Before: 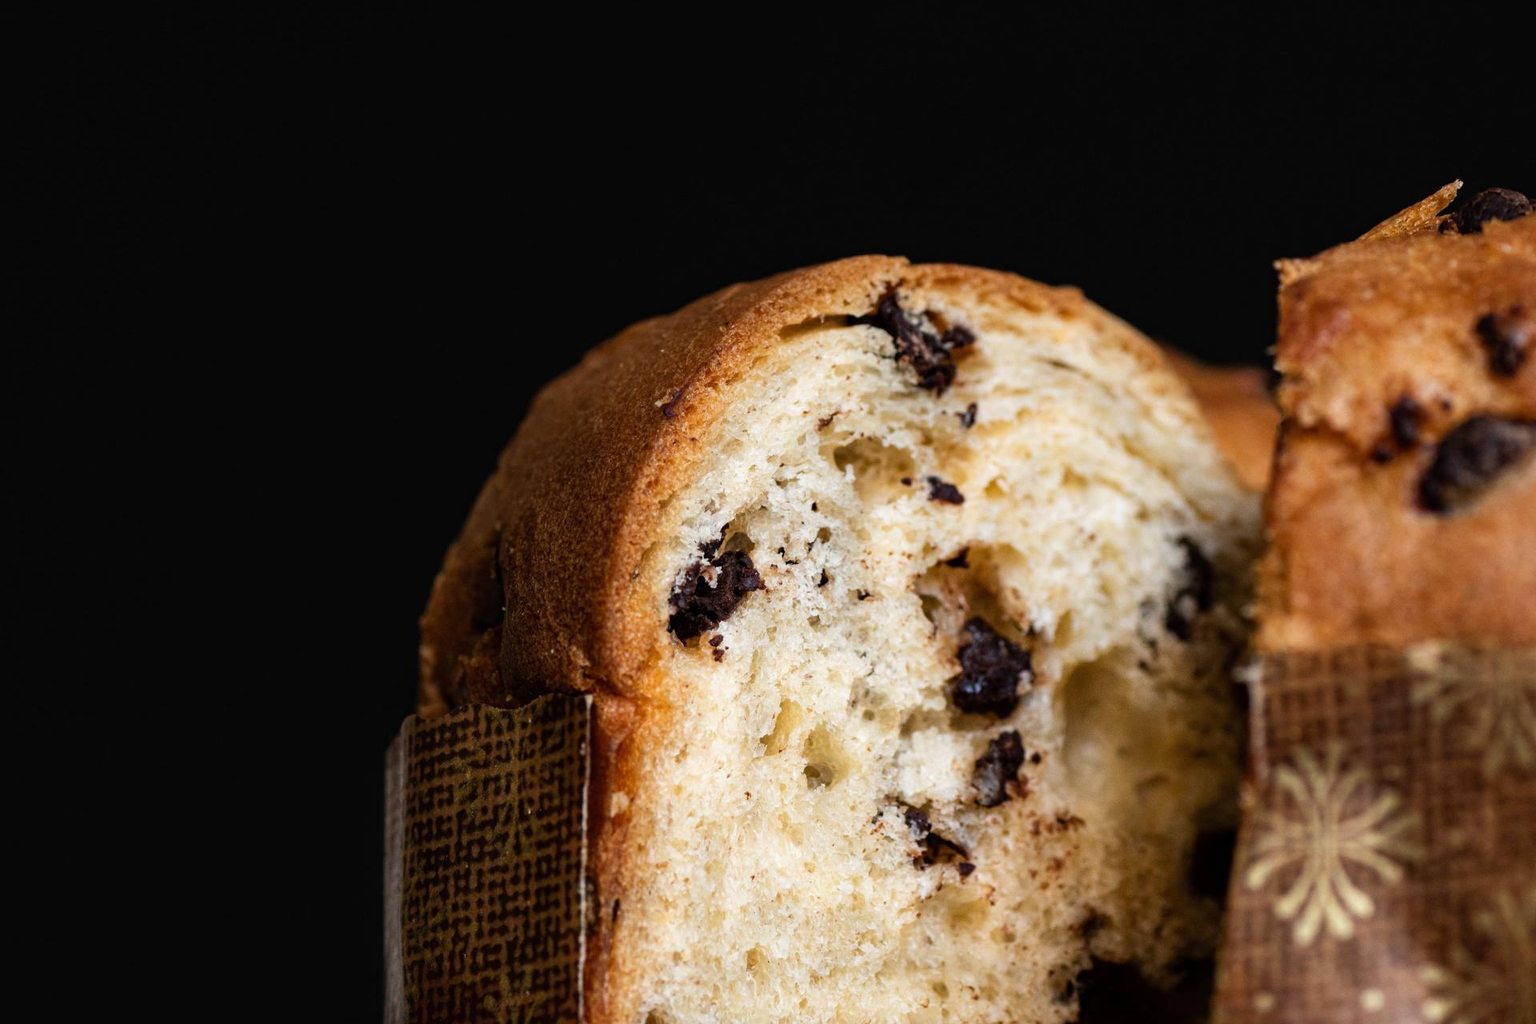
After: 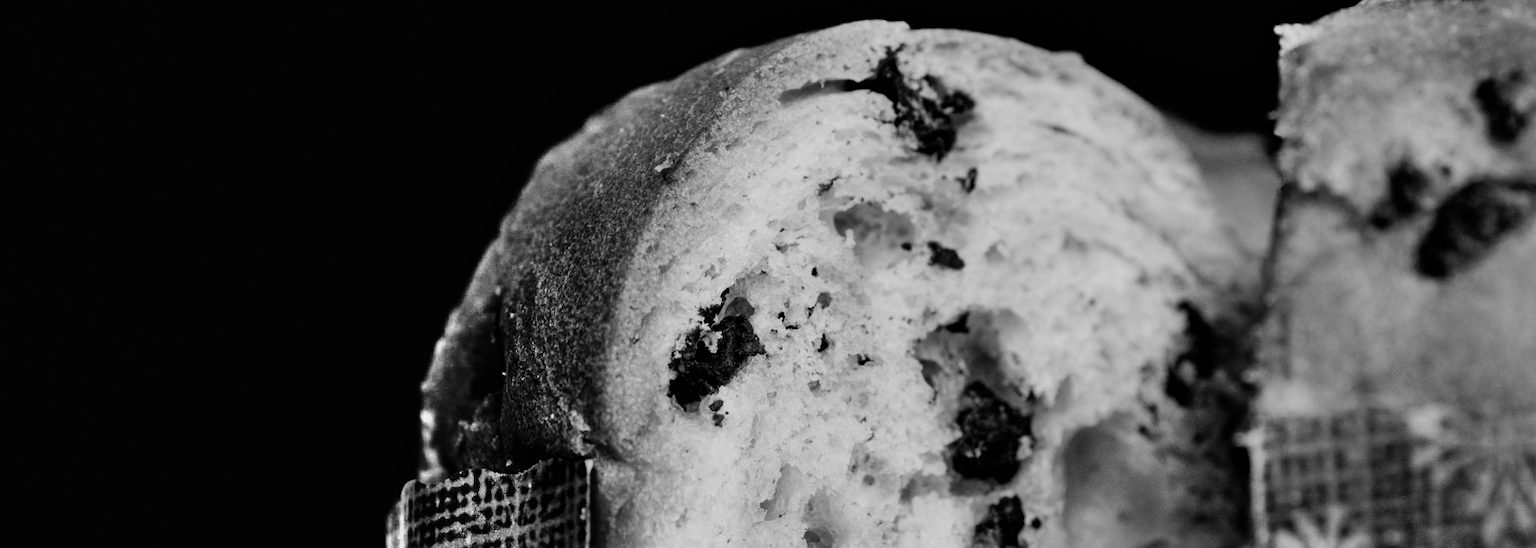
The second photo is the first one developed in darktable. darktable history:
shadows and highlights: shadows 75, highlights -60.85, soften with gaussian
crop and rotate: top 23.043%, bottom 23.437%
monochrome: a 16.01, b -2.65, highlights 0.52
filmic rgb: black relative exposure -7.65 EV, white relative exposure 4.56 EV, hardness 3.61, contrast 1.106
